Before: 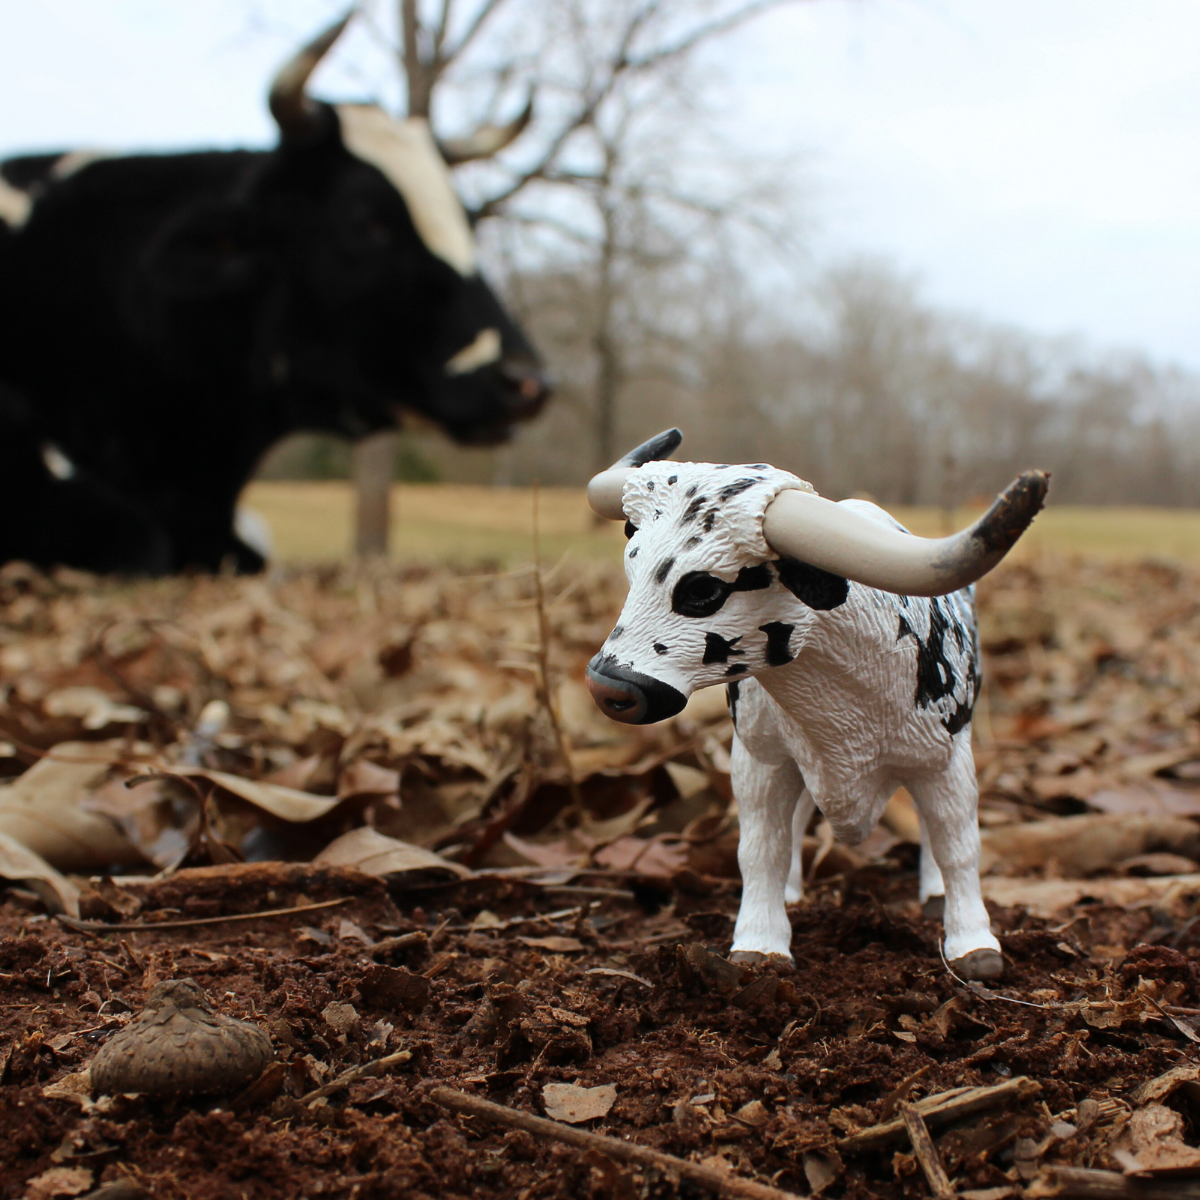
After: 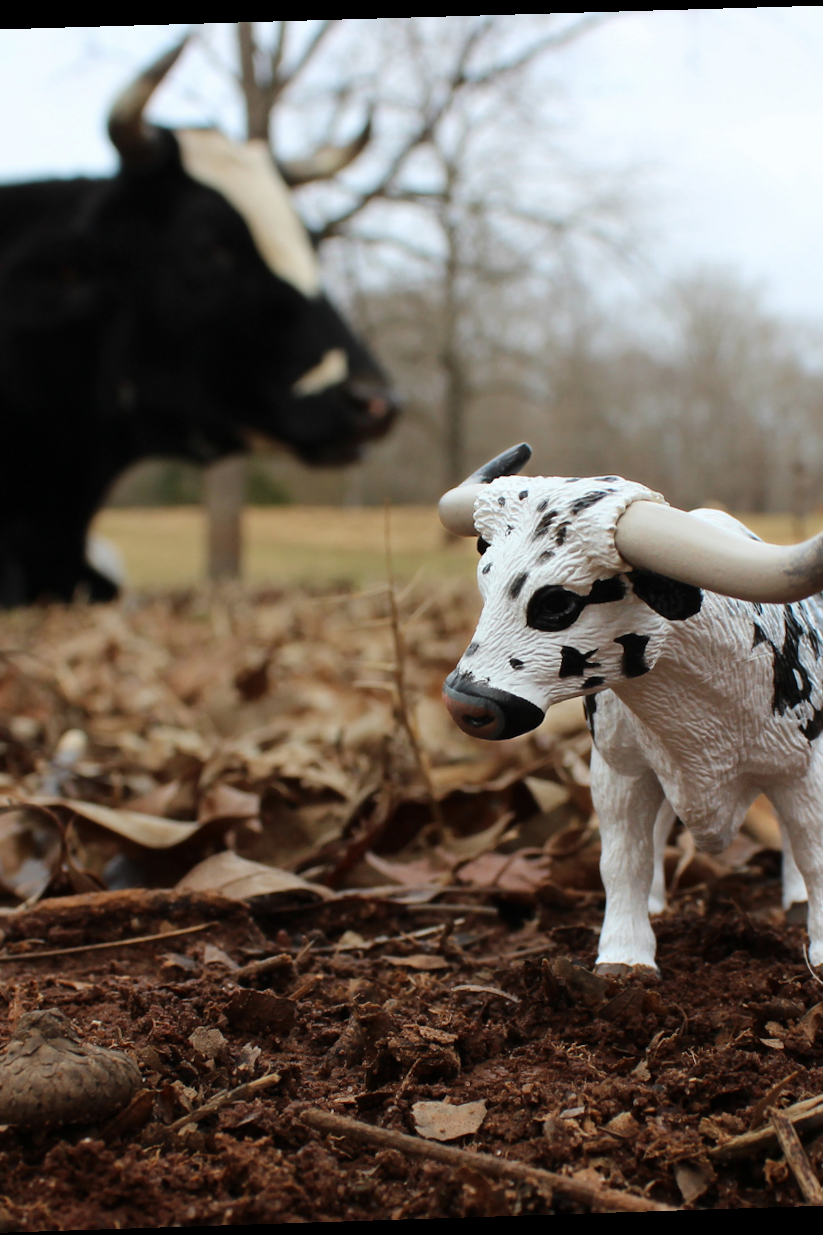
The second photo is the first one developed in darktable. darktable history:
contrast brightness saturation: saturation -0.05
crop and rotate: left 13.409%, right 19.924%
rotate and perspective: rotation -1.77°, lens shift (horizontal) 0.004, automatic cropping off
